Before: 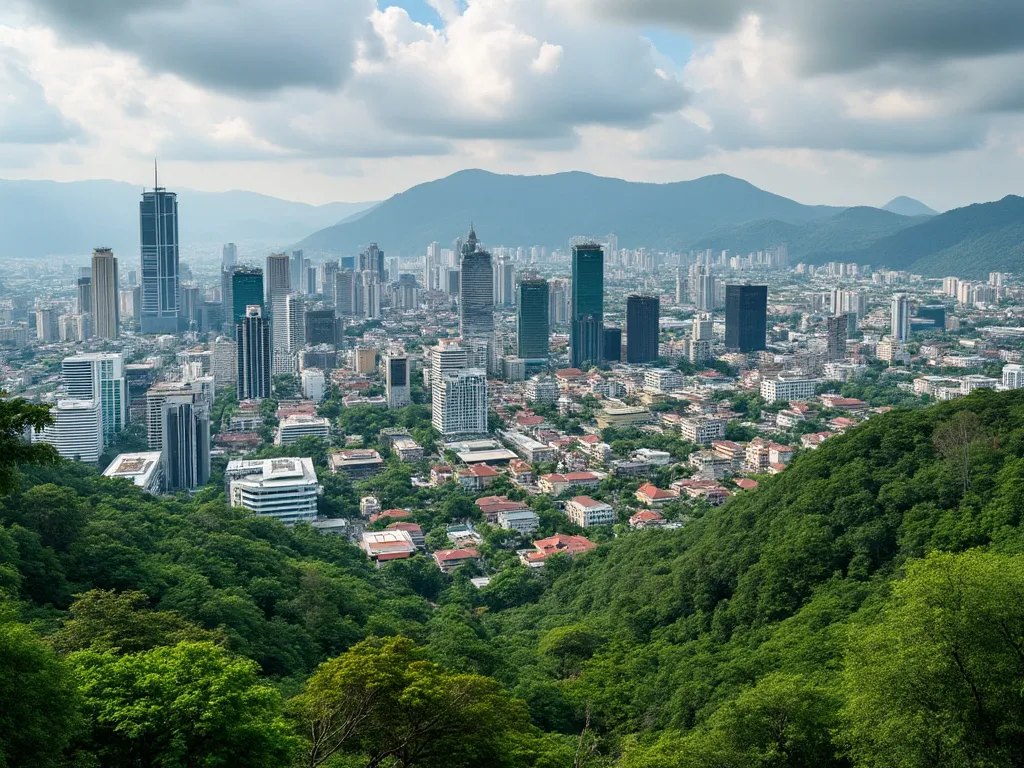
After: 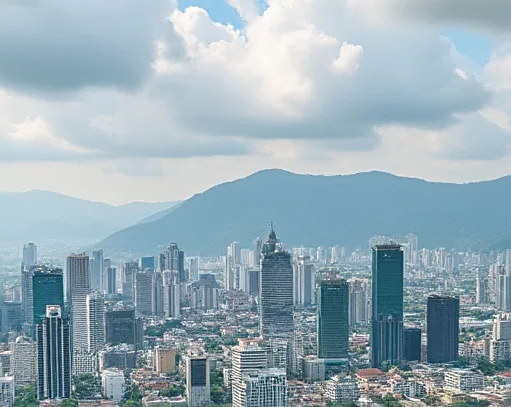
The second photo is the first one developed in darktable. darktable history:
exposure: exposure 0.029 EV, compensate highlight preservation false
local contrast: highlights 48%, shadows 2%, detail 98%
crop: left 19.538%, right 30.492%, bottom 46.998%
sharpen: on, module defaults
